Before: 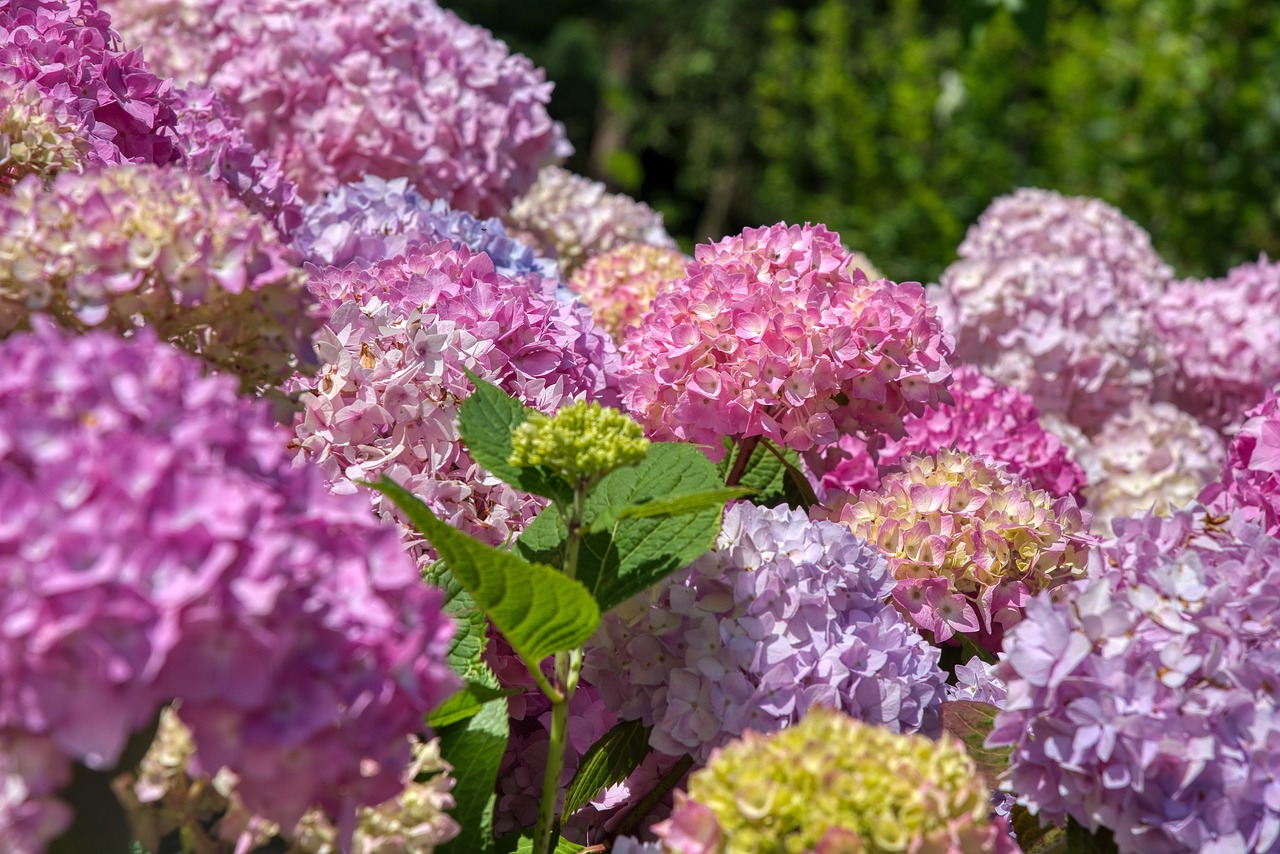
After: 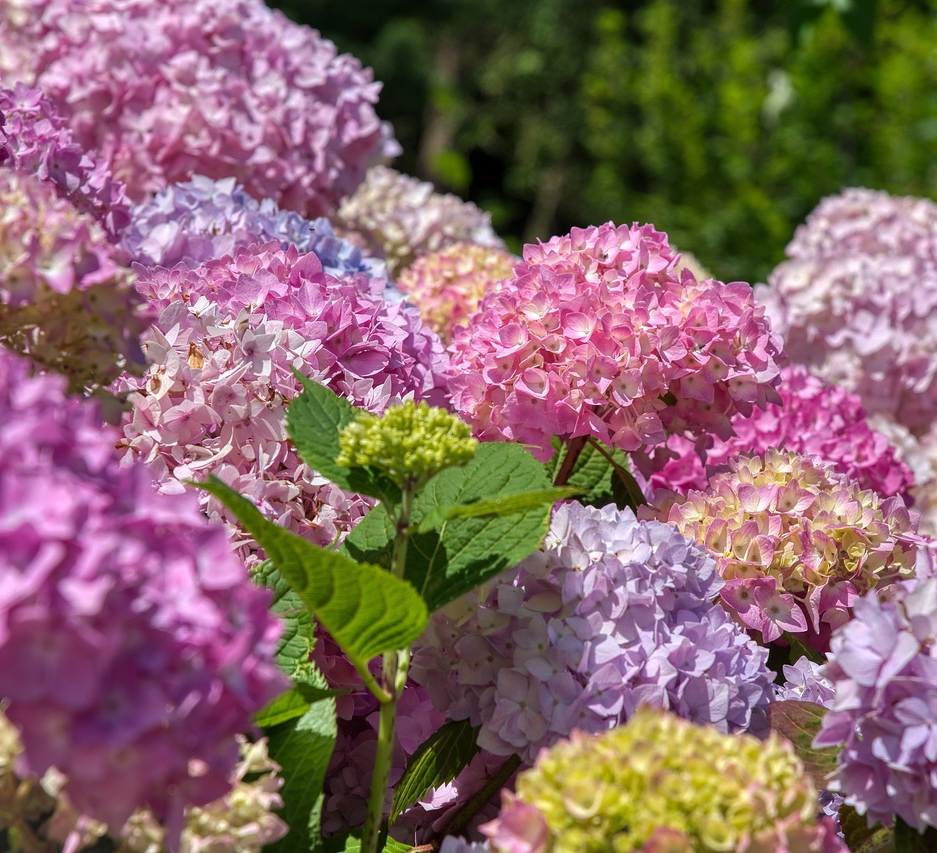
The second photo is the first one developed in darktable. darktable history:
crop: left 13.443%, right 13.31%
color zones: curves: ch0 [(0, 0.5) (0.143, 0.5) (0.286, 0.5) (0.429, 0.5) (0.571, 0.5) (0.714, 0.476) (0.857, 0.5) (1, 0.5)]; ch2 [(0, 0.5) (0.143, 0.5) (0.286, 0.5) (0.429, 0.5) (0.571, 0.5) (0.714, 0.487) (0.857, 0.5) (1, 0.5)]
